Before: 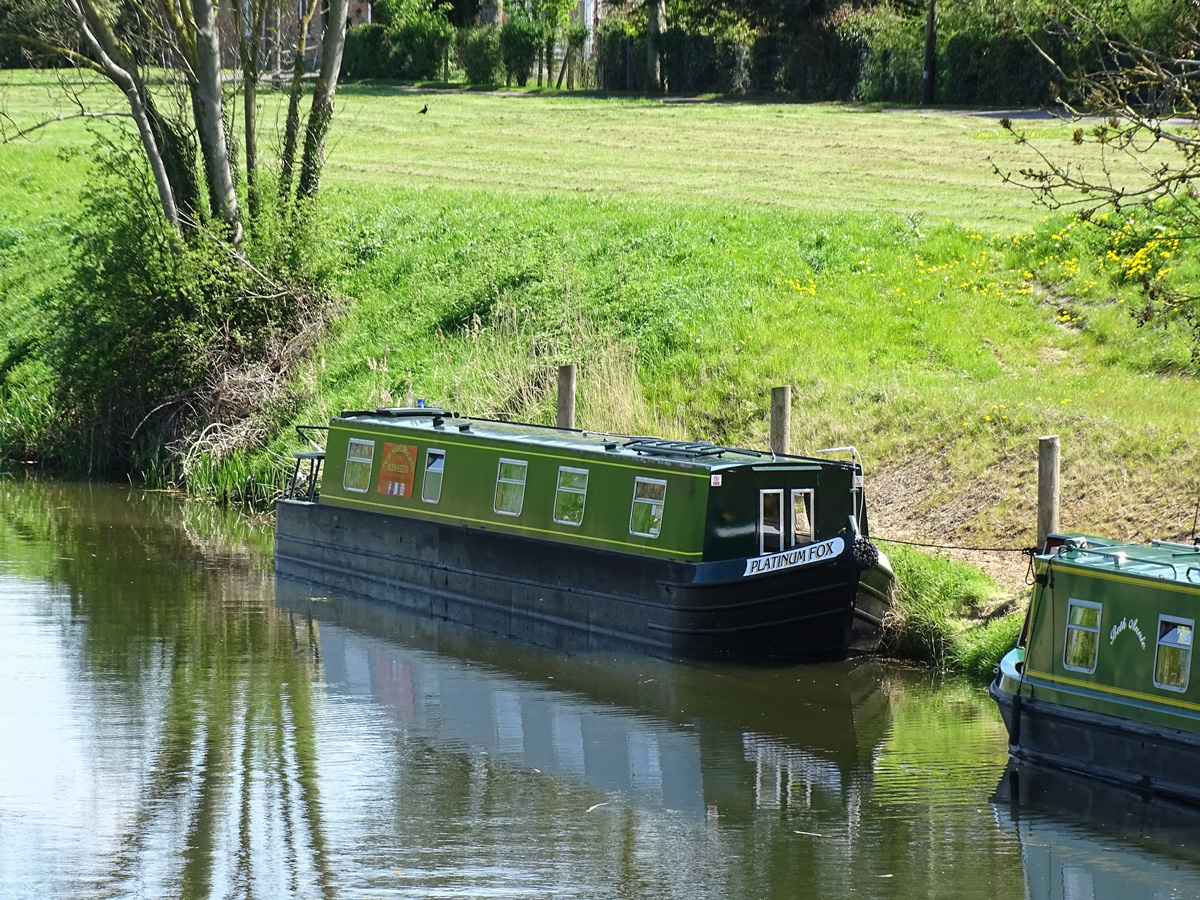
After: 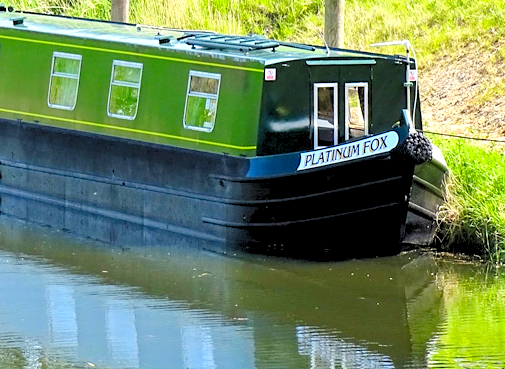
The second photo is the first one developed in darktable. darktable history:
color balance rgb: perceptual saturation grading › global saturation 20%, global vibrance 20%
exposure: exposure 0.564 EV, compensate highlight preservation false
shadows and highlights: shadows 37.27, highlights -28.18, soften with gaussian
levels: levels [0.093, 0.434, 0.988]
crop: left 37.221%, top 45.169%, right 20.63%, bottom 13.777%
